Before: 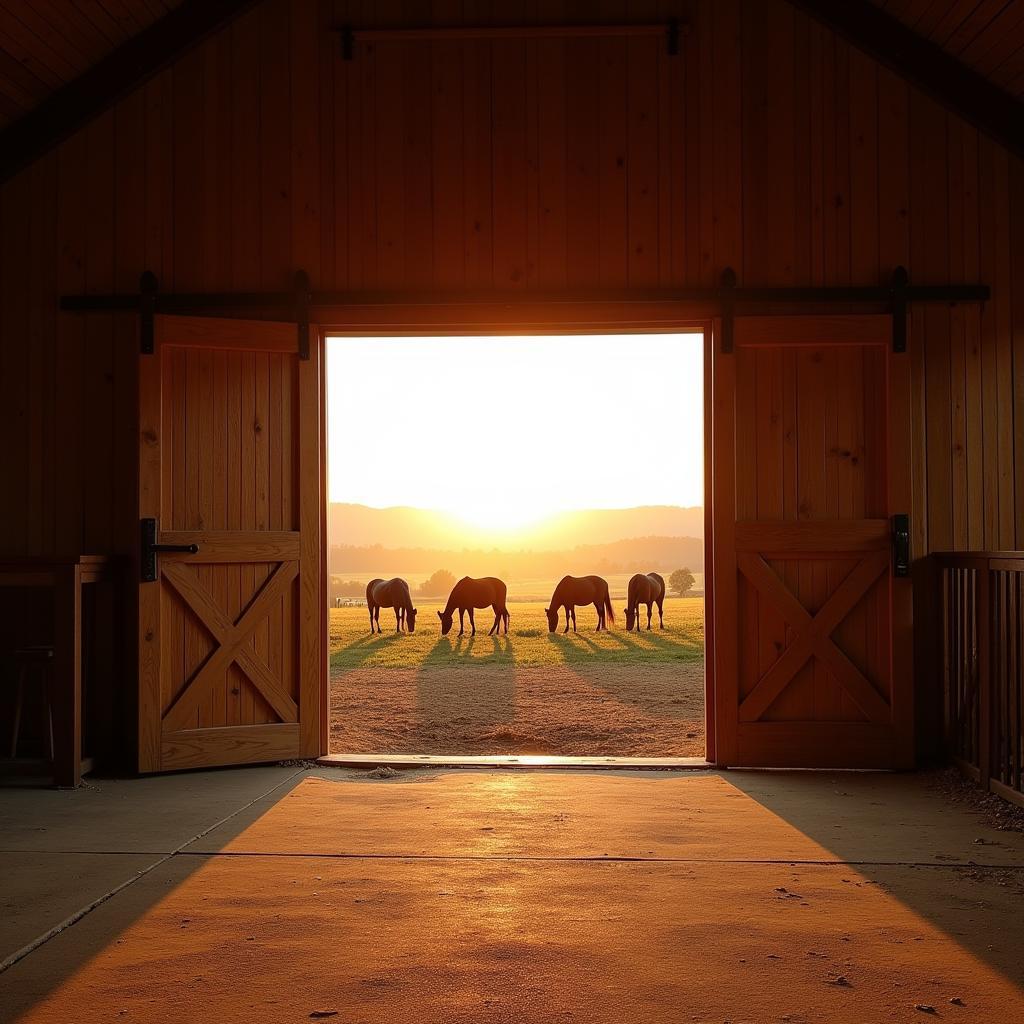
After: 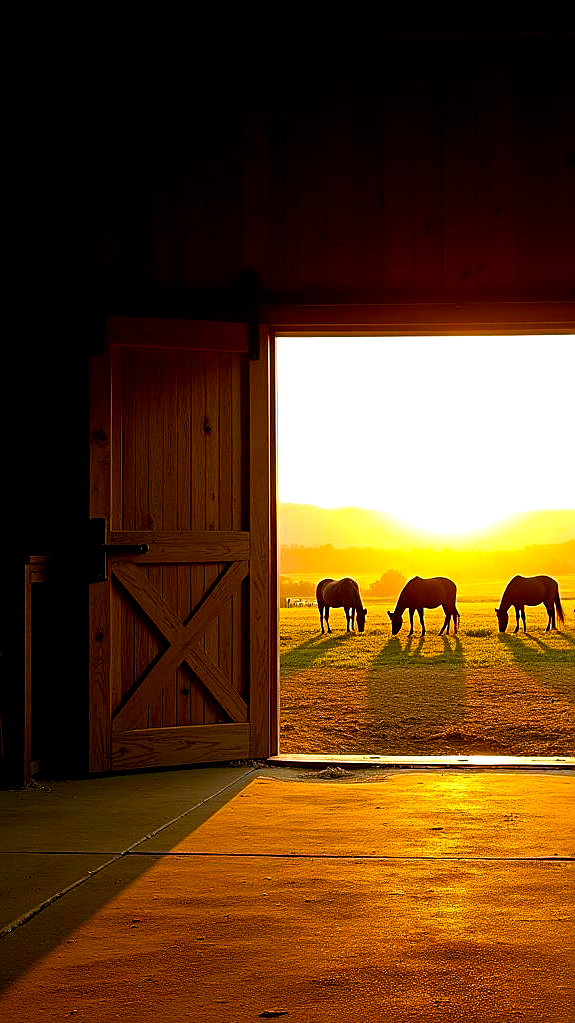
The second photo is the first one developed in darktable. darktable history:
crop: left 4.958%, right 38.813%
shadows and highlights: radius 335.55, shadows 65.02, highlights 5.03, compress 88.15%, soften with gaussian
sharpen: on, module defaults
color balance rgb: linear chroma grading › global chroma 41.39%, perceptual saturation grading › global saturation 25.303%, perceptual saturation grading › highlights -27.929%, perceptual saturation grading › shadows 33.266%, perceptual brilliance grading › global brilliance 14.271%, perceptual brilliance grading › shadows -35.222%, global vibrance 20%
tone equalizer: edges refinement/feathering 500, mask exposure compensation -1.57 EV, preserve details no
exposure: black level correction 0.011, compensate exposure bias true, compensate highlight preservation false
